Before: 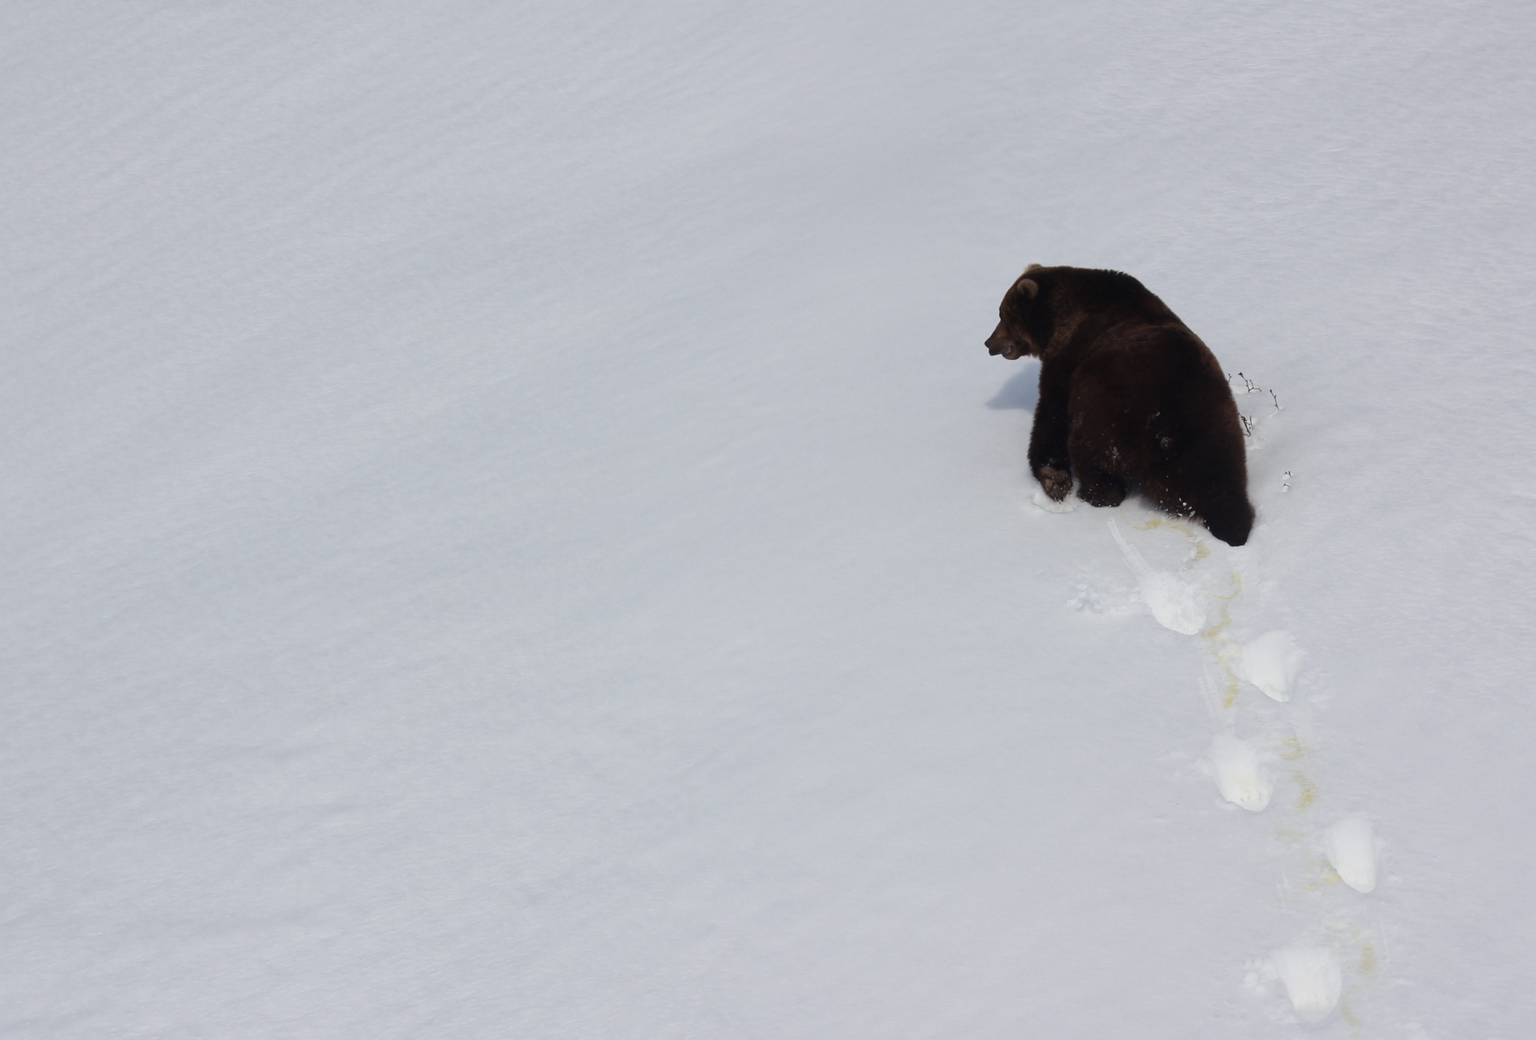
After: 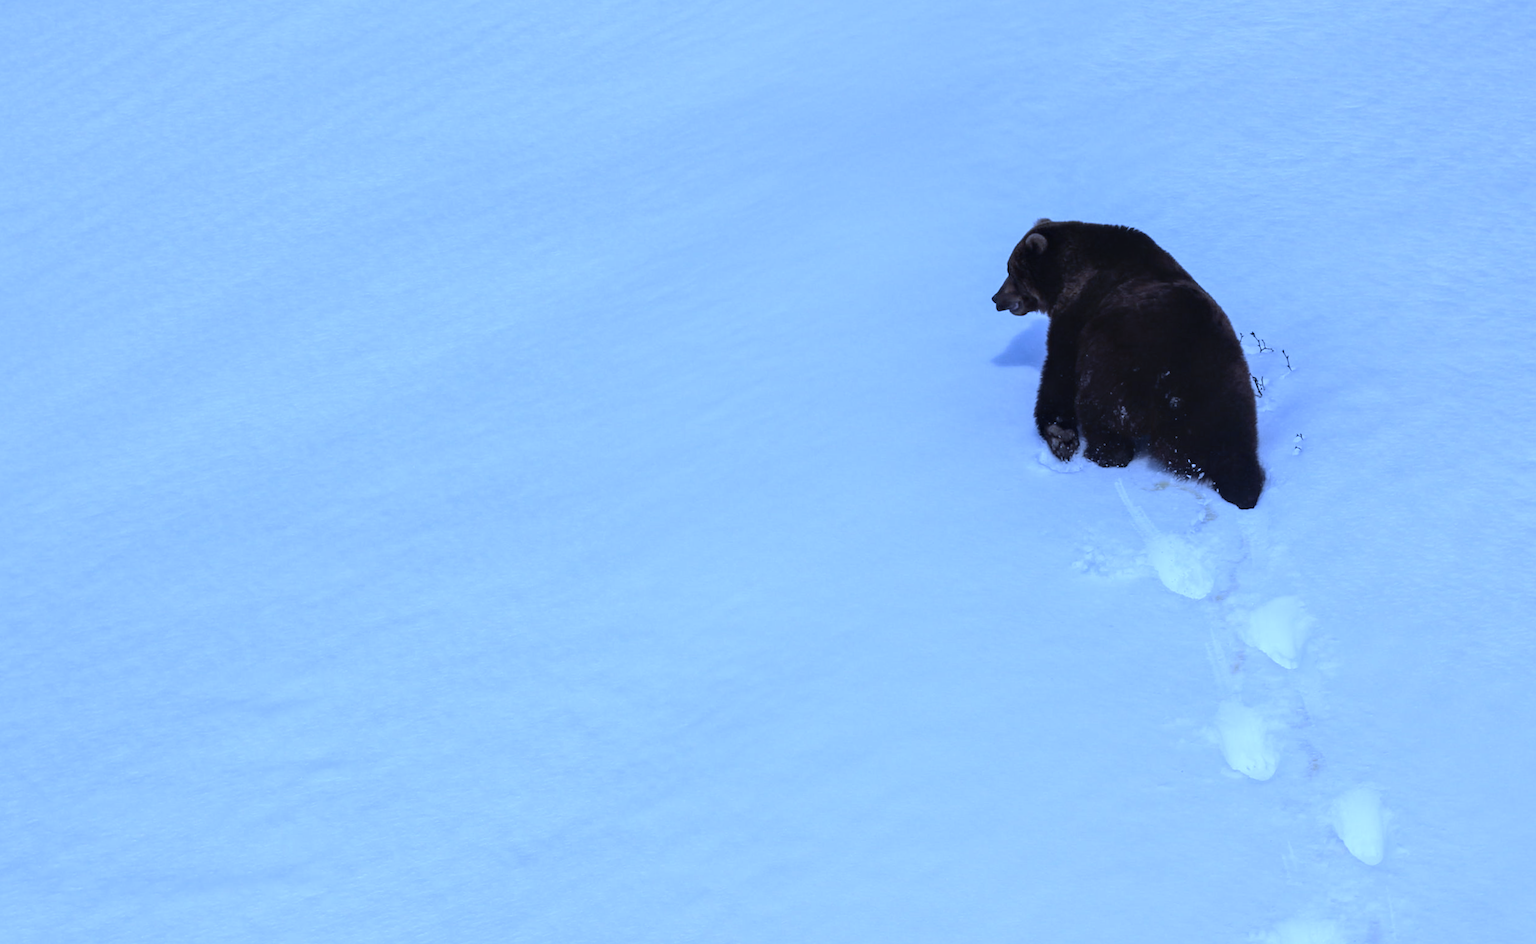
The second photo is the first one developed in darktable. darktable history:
white balance: red 0.766, blue 1.537
crop: left 1.507%, top 6.147%, right 1.379%, bottom 6.637%
rotate and perspective: rotation 0.8°, automatic cropping off
local contrast: highlights 61%, detail 143%, midtone range 0.428
